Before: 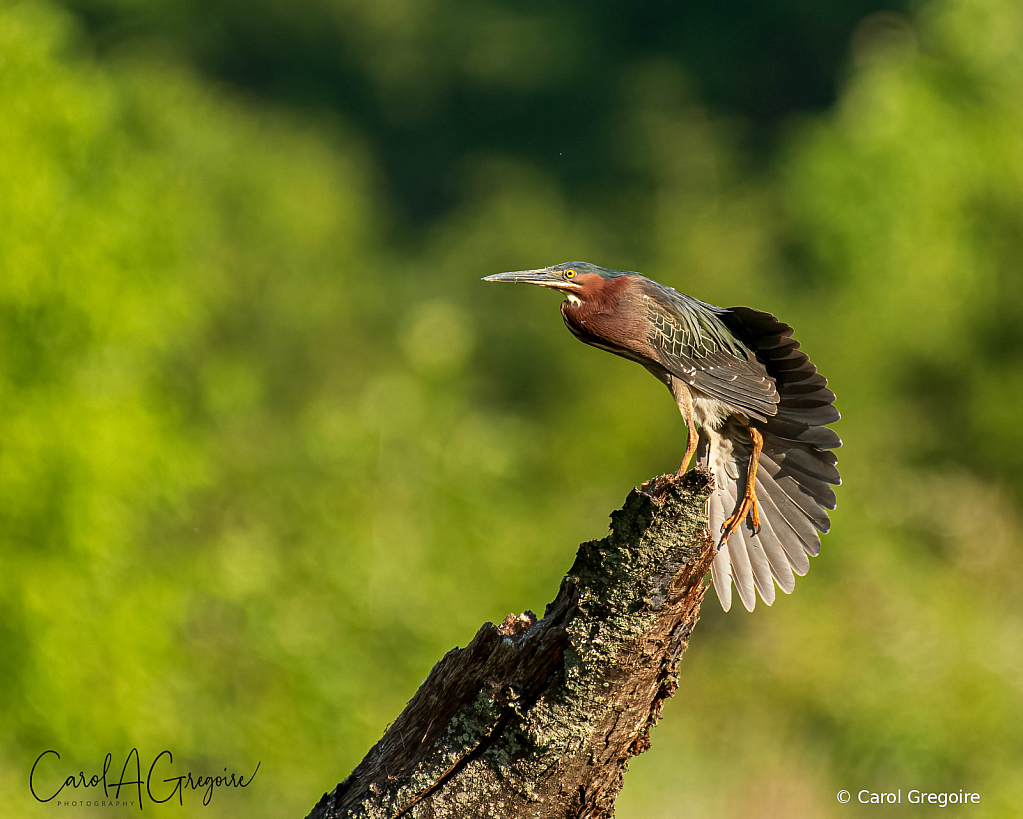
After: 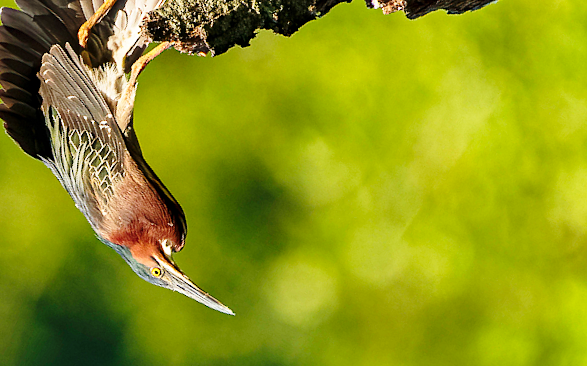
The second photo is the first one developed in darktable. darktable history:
haze removal: compatibility mode true, adaptive false
crop and rotate: angle 148.37°, left 9.142%, top 15.569%, right 4.361%, bottom 16.933%
base curve: curves: ch0 [(0, 0) (0.028, 0.03) (0.121, 0.232) (0.46, 0.748) (0.859, 0.968) (1, 1)], preserve colors none
